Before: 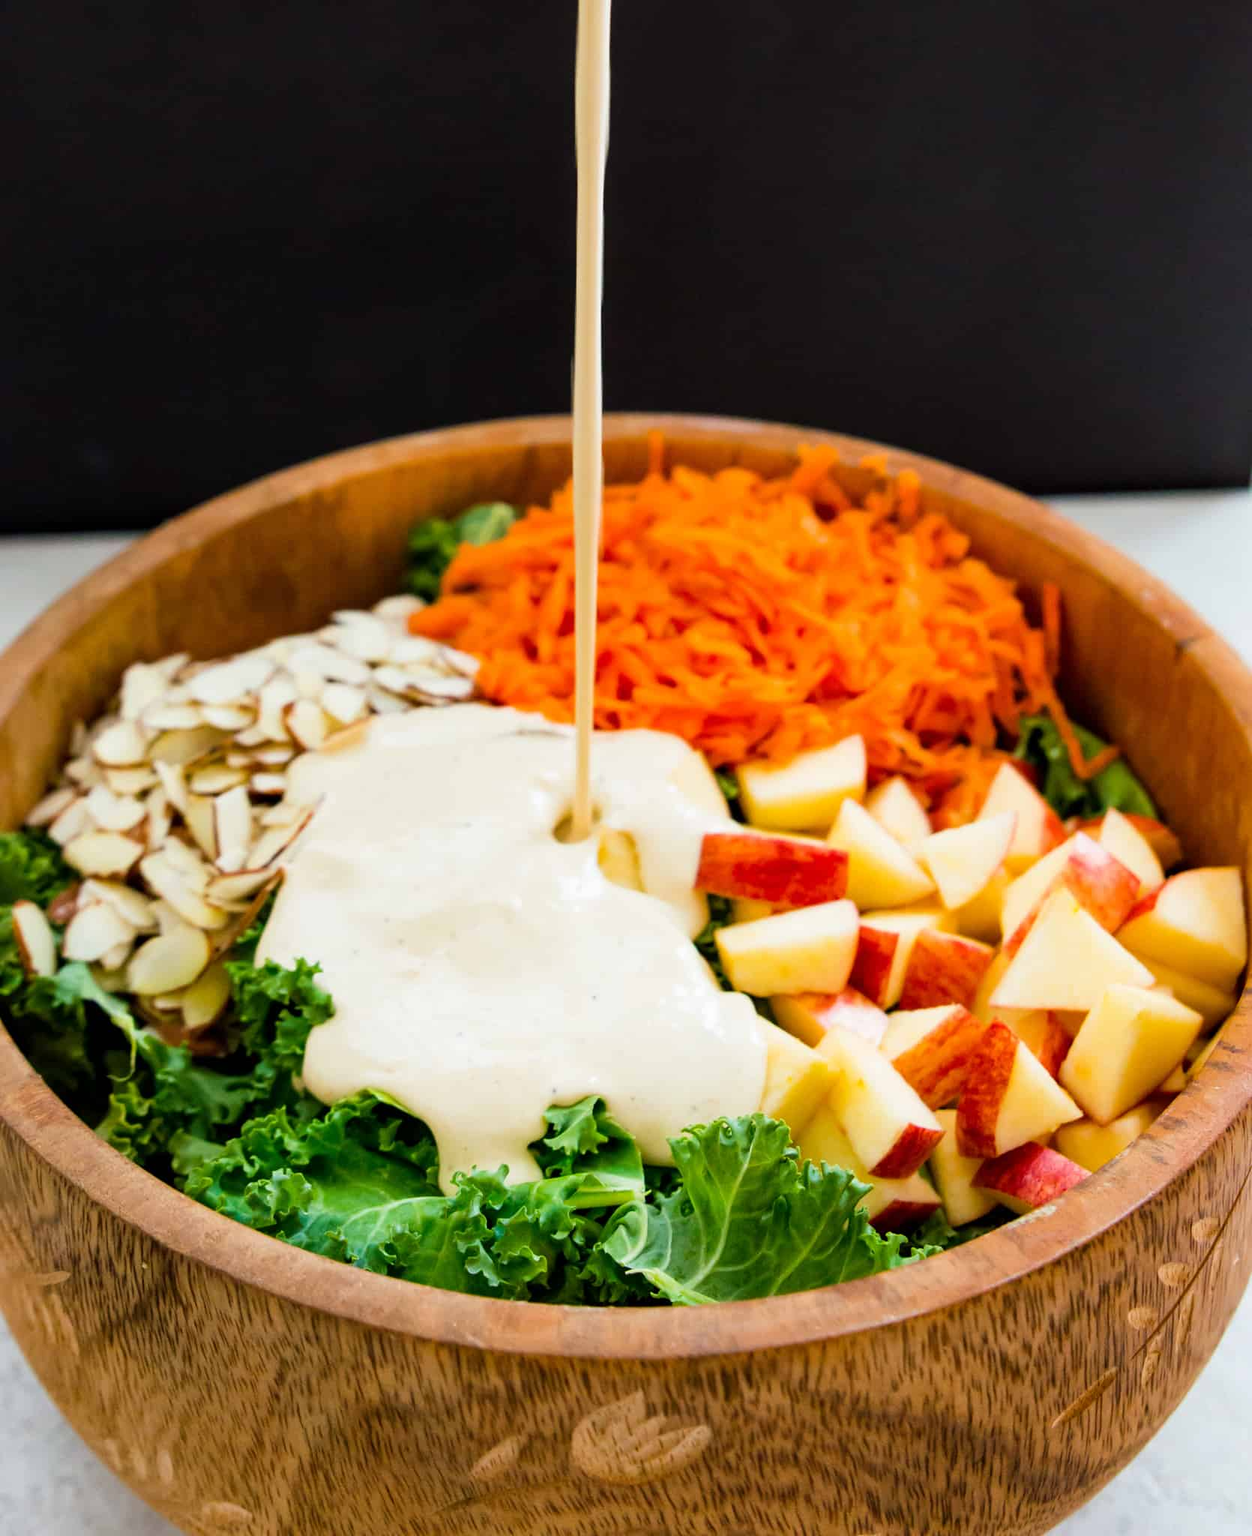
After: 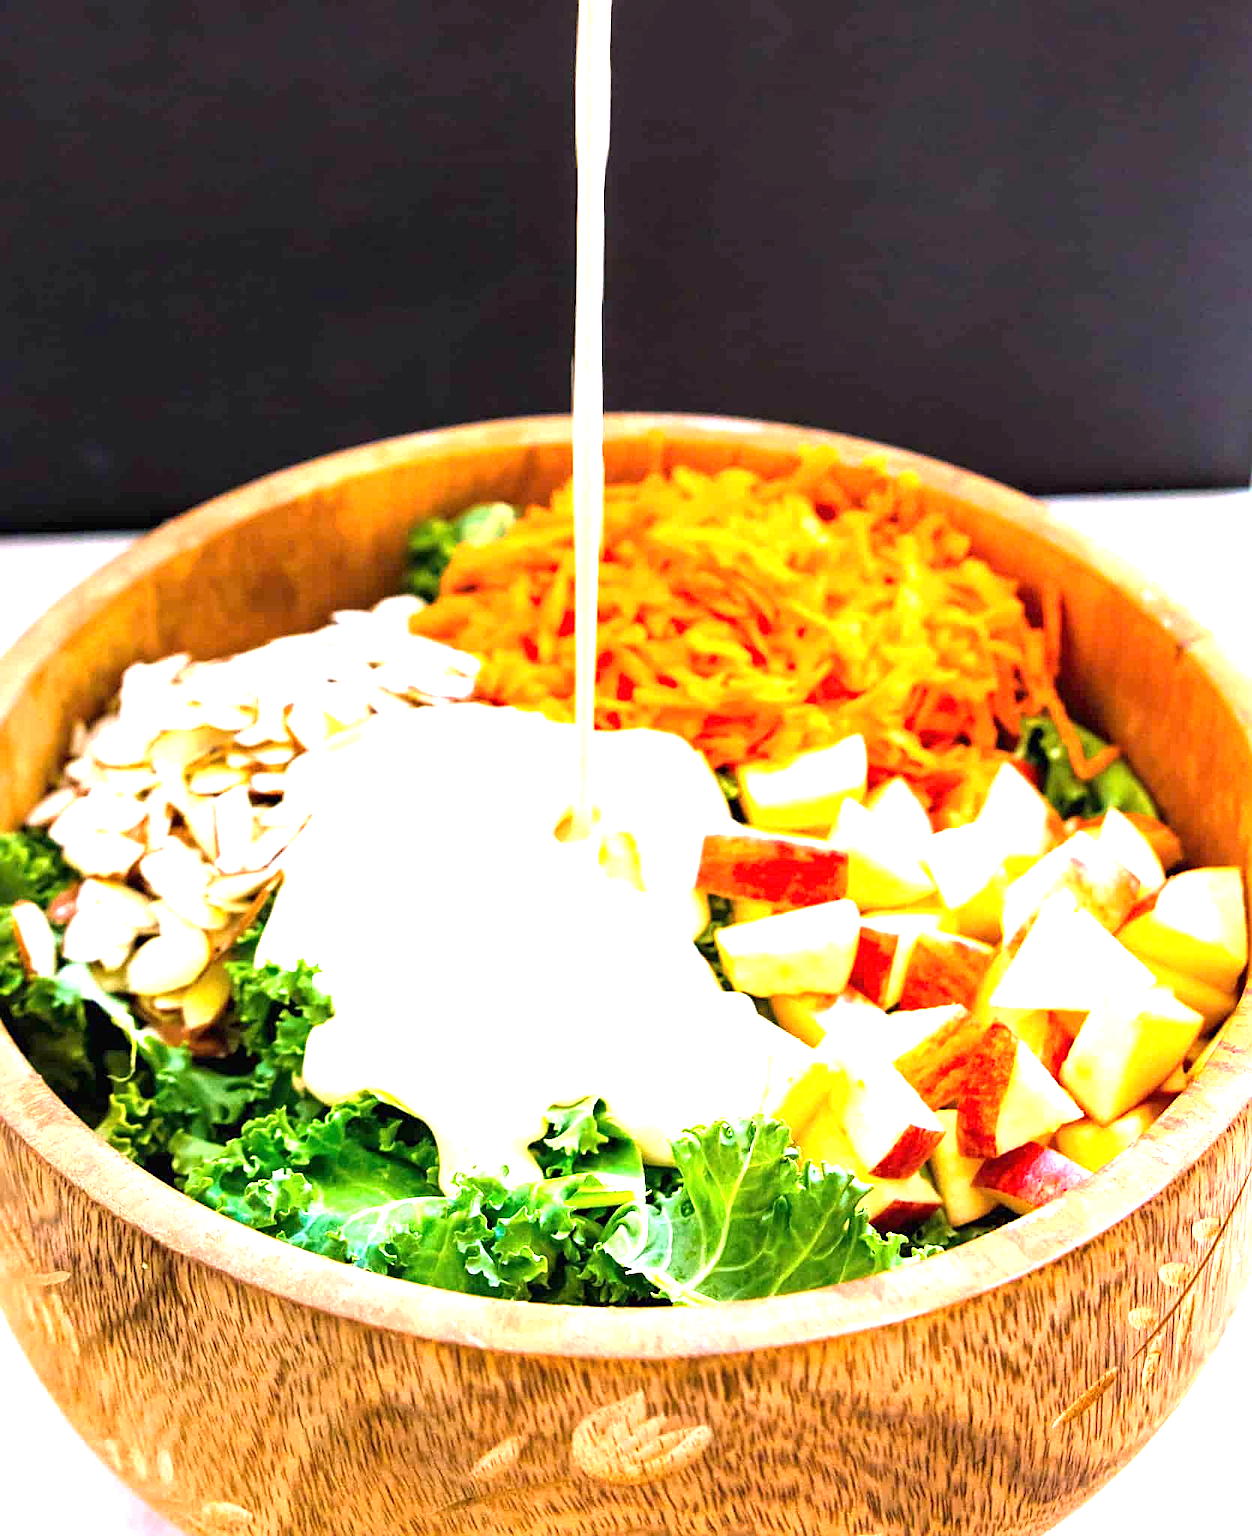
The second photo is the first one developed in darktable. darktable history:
white balance: red 1.066, blue 1.119
sharpen: amount 0.575
exposure: black level correction 0, exposure 1.741 EV, compensate exposure bias true, compensate highlight preservation false
